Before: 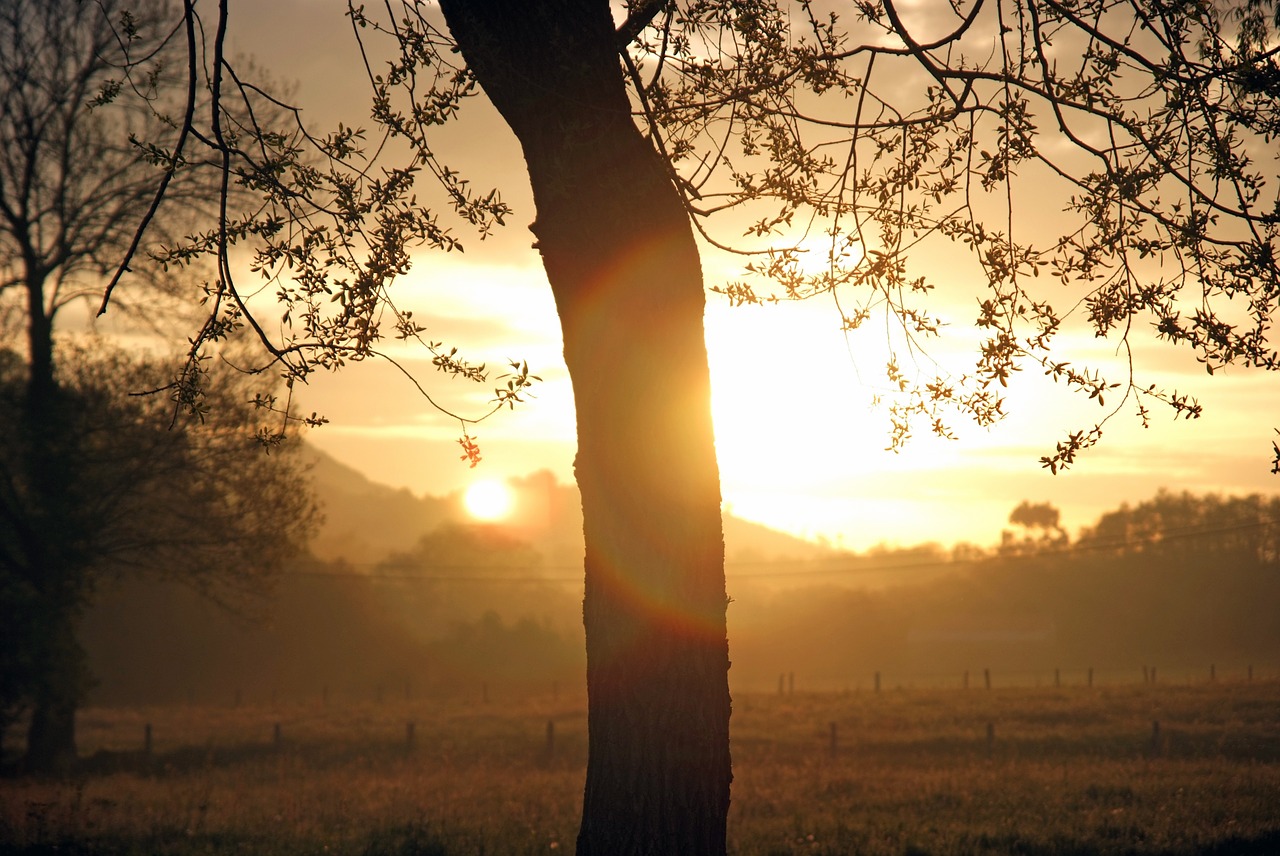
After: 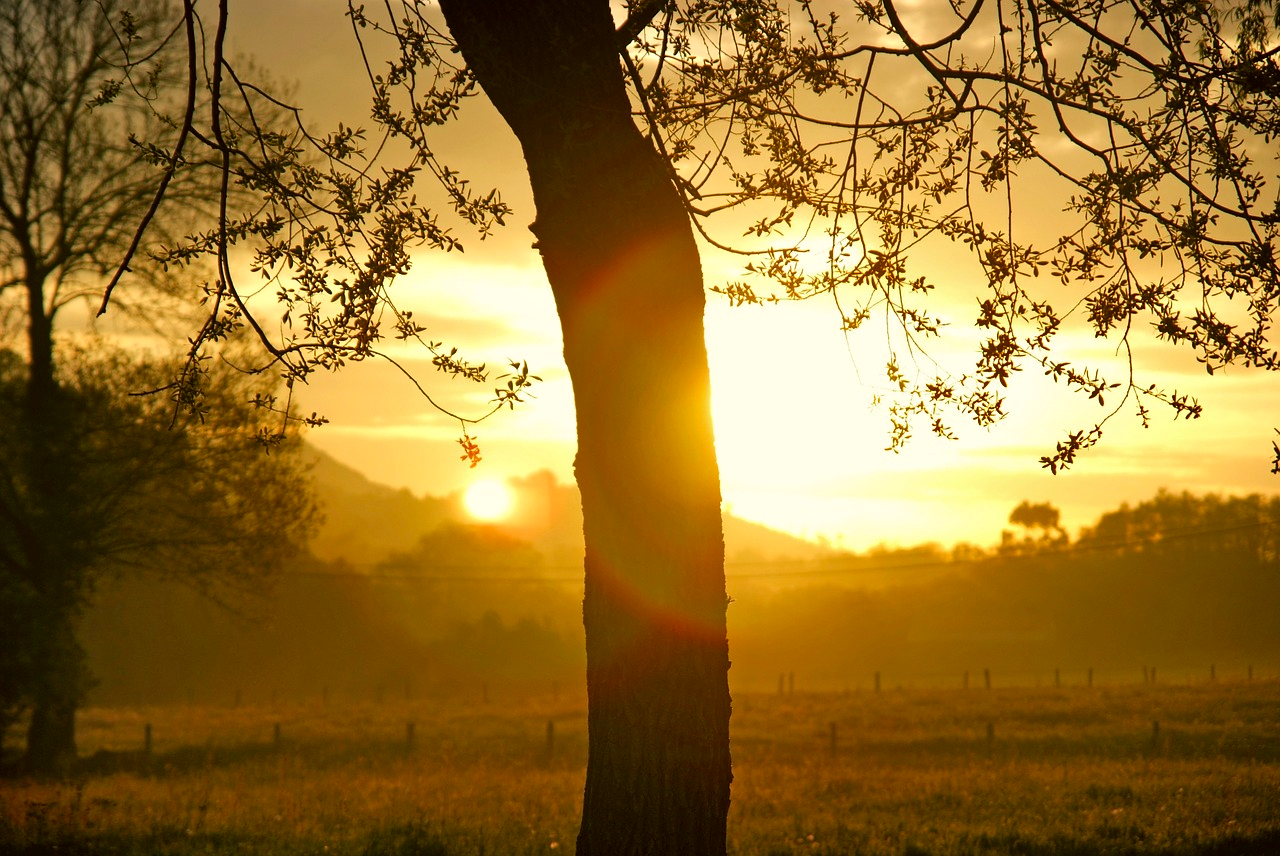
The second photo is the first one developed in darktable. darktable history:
color correction: highlights a* -1.62, highlights b* 10.08, shadows a* 0.661, shadows b* 19.78
shadows and highlights: soften with gaussian
contrast brightness saturation: contrast 0.041, saturation 0.163
